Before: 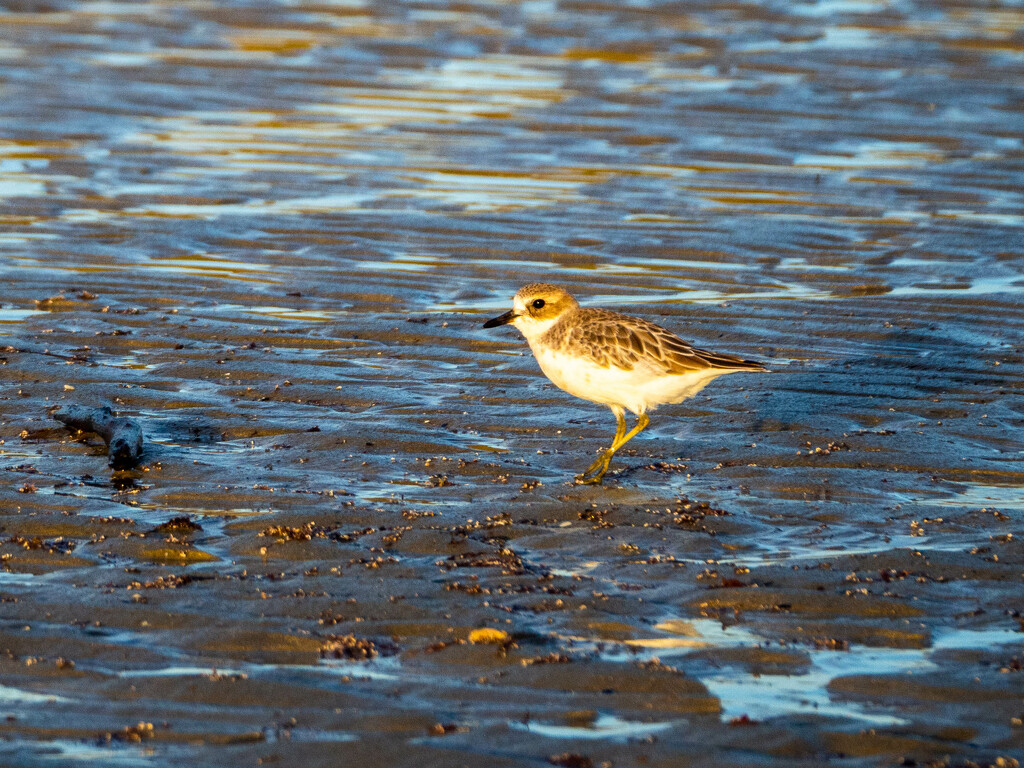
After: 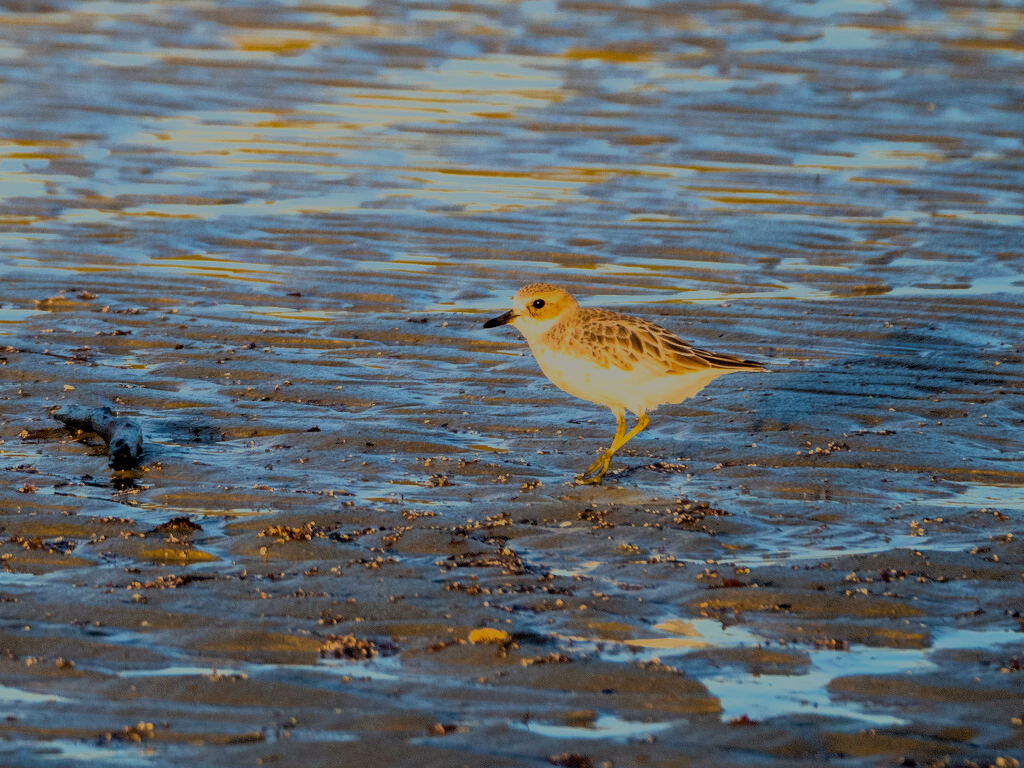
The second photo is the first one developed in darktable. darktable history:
filmic rgb: black relative exposure -13.11 EV, white relative exposure 4.02 EV, target white luminance 85.069%, hardness 6.3, latitude 43.03%, contrast 0.863, shadows ↔ highlights balance 8.77%, color science v6 (2022)
